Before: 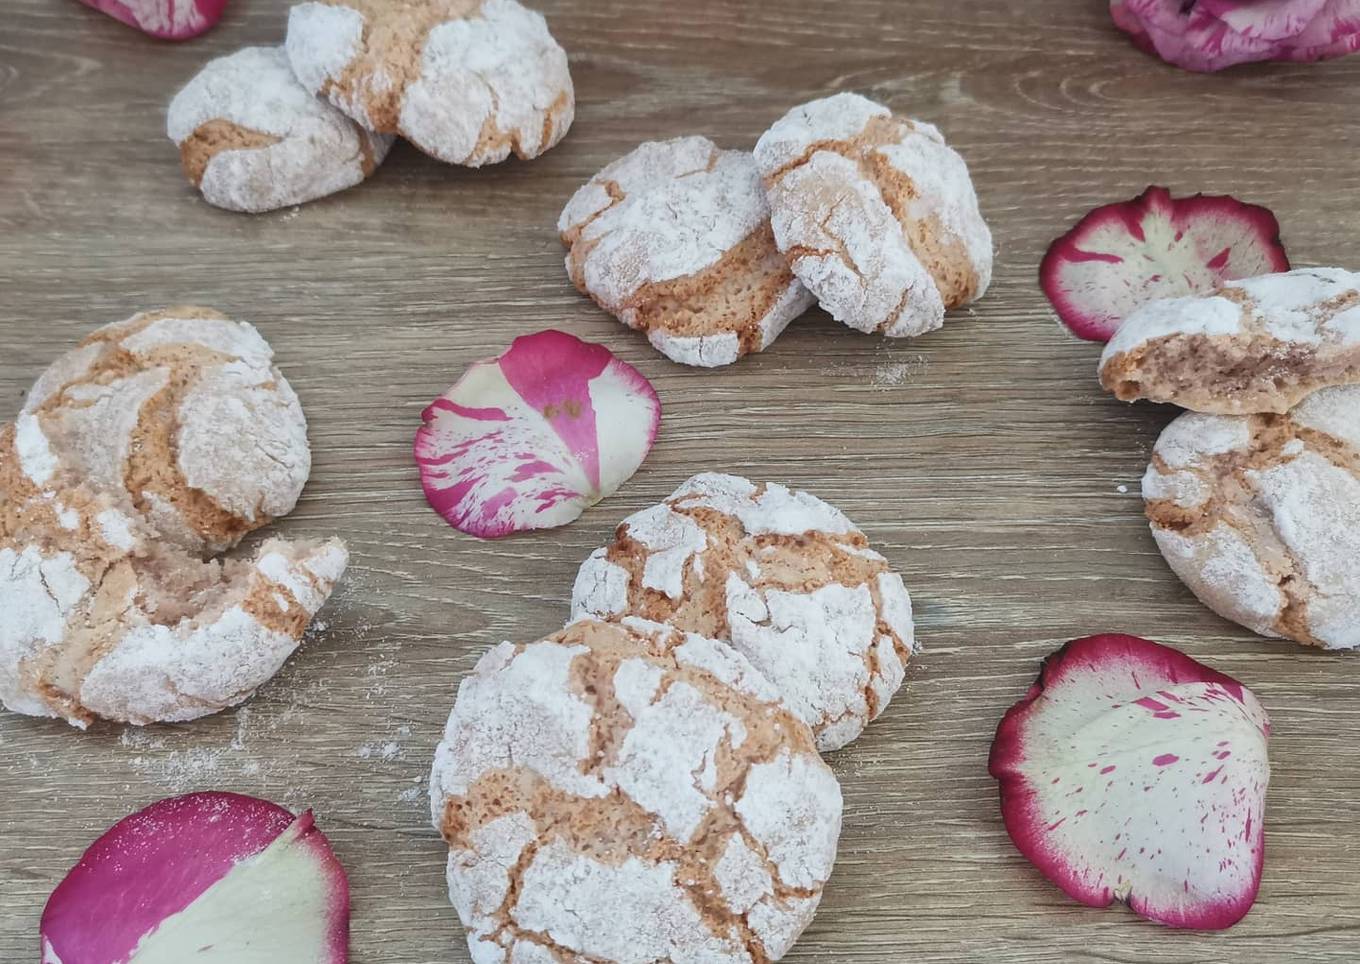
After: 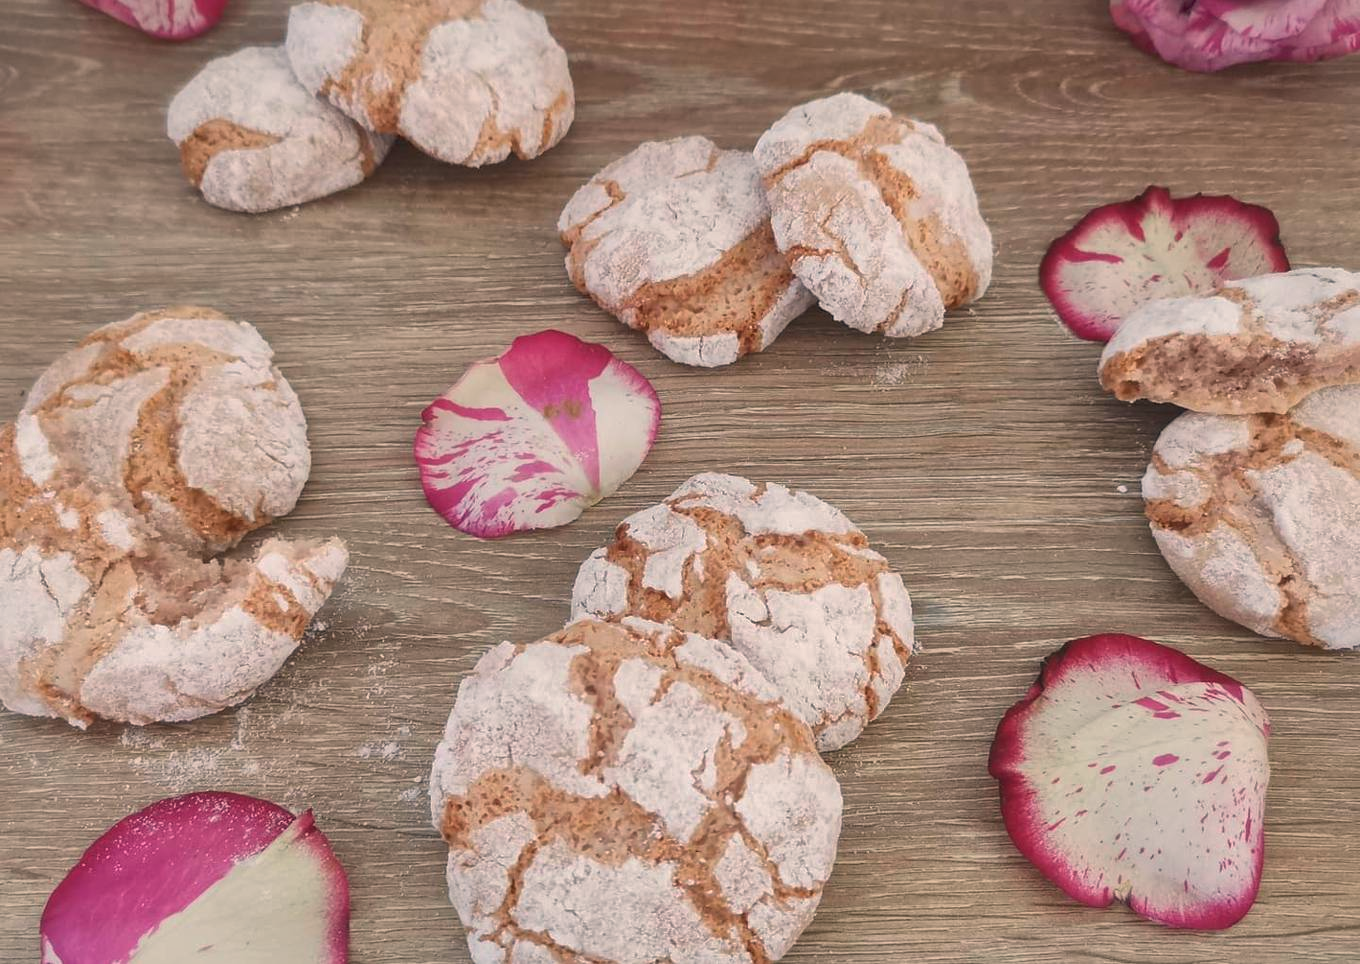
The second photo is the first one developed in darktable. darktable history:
white balance: red 1.127, blue 0.943
shadows and highlights: on, module defaults
